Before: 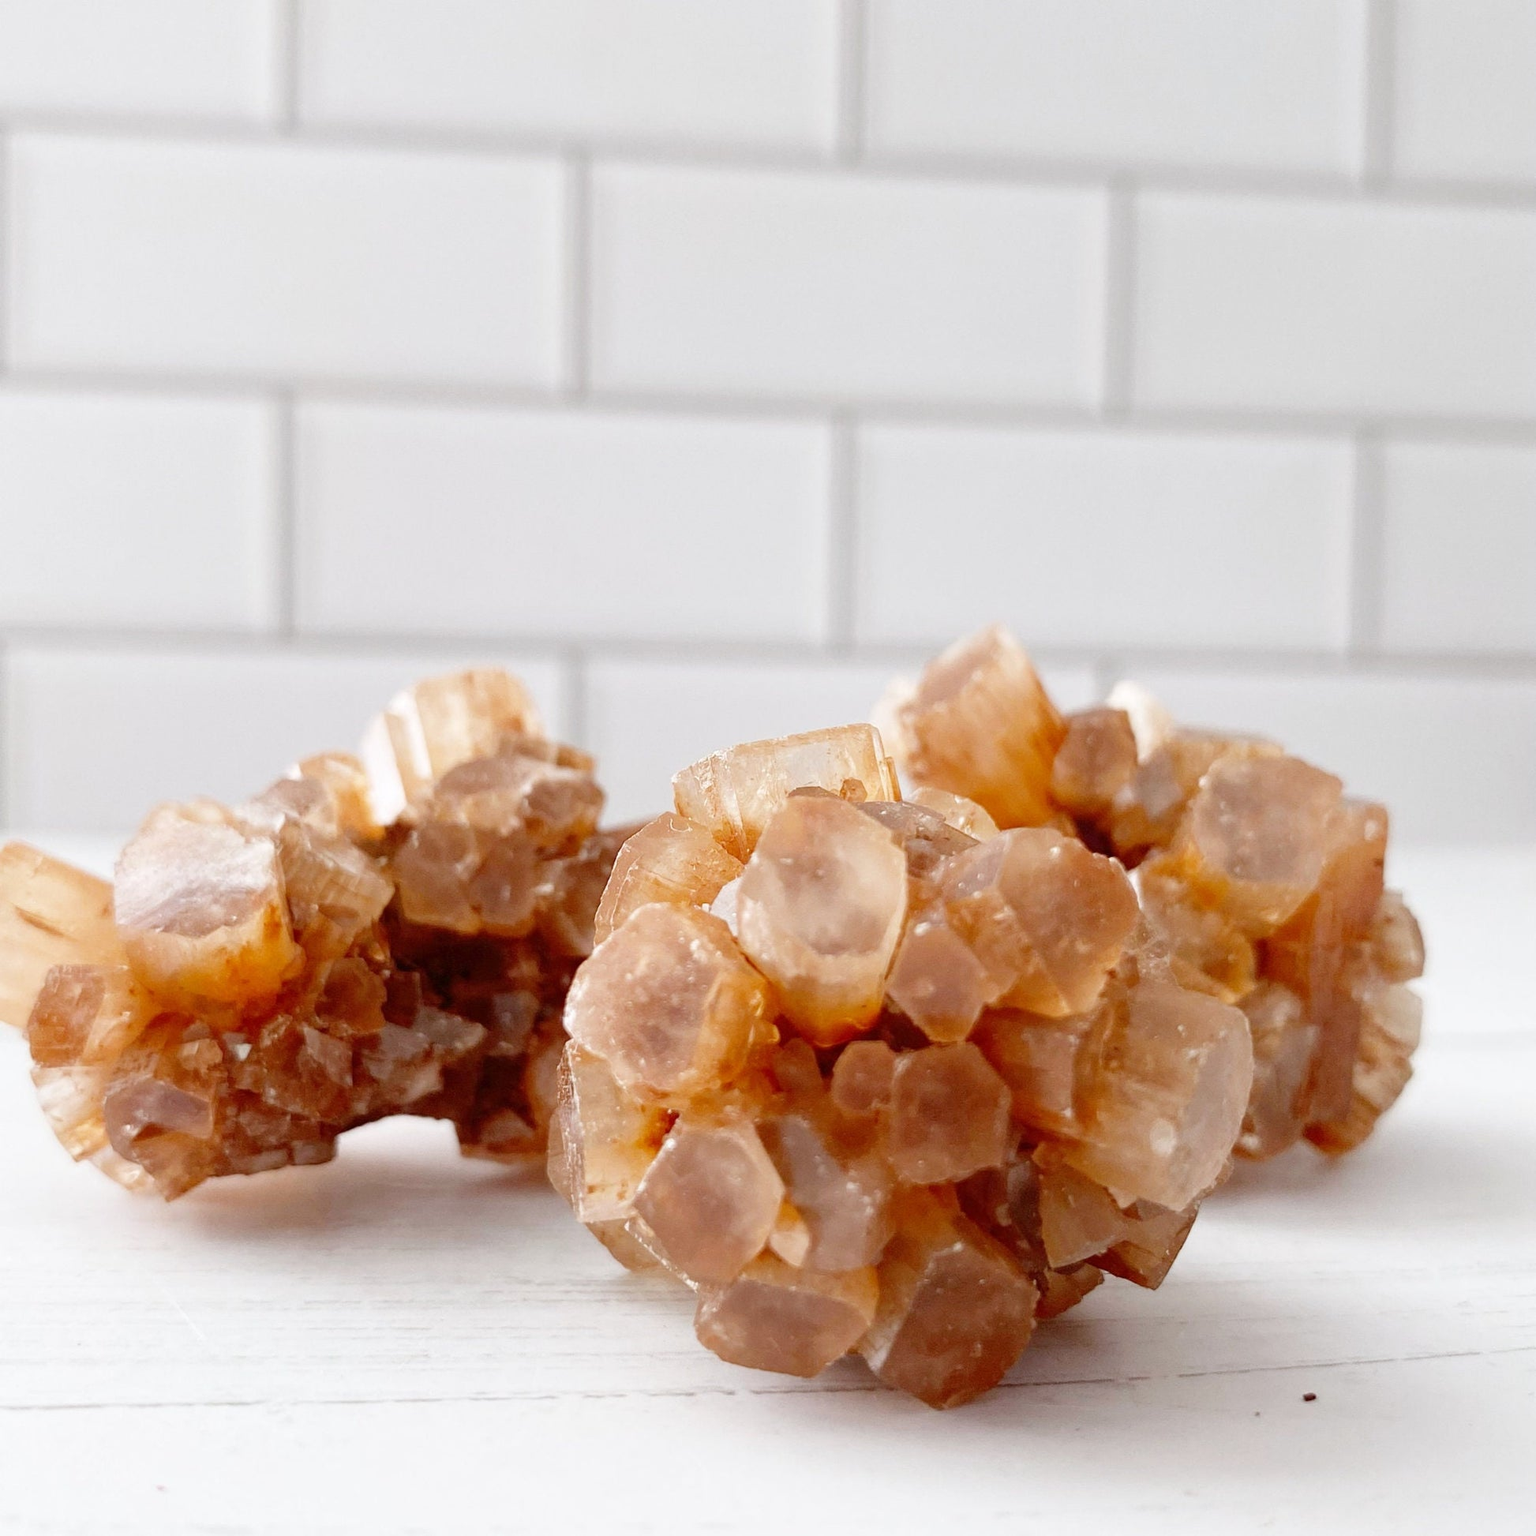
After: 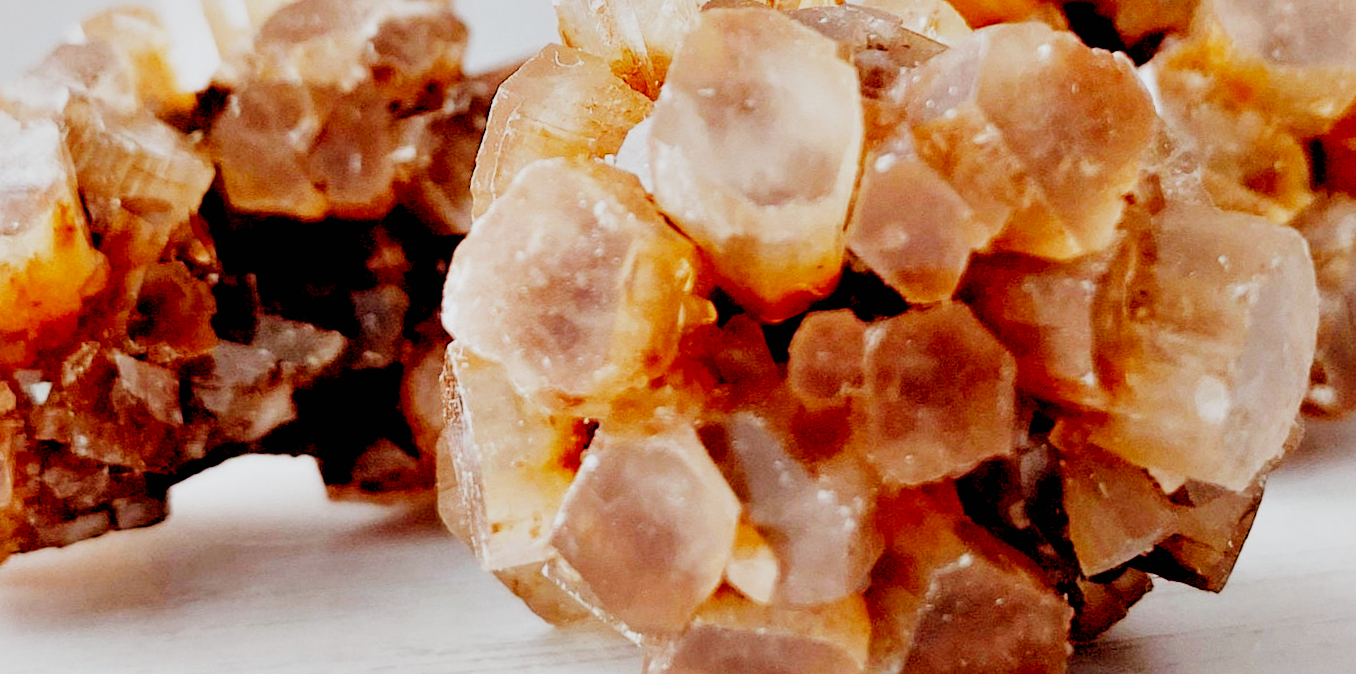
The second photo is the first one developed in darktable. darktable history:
exposure: black level correction 0.001, compensate highlight preservation false
sigmoid: contrast 1.7, skew -0.2, preserve hue 0%, red attenuation 0.1, red rotation 0.035, green attenuation 0.1, green rotation -0.017, blue attenuation 0.15, blue rotation -0.052, base primaries Rec2020
crop: left 18.091%, top 51.13%, right 17.525%, bottom 16.85%
contrast equalizer: octaves 7, y [[0.6 ×6], [0.55 ×6], [0 ×6], [0 ×6], [0 ×6]]
rotate and perspective: rotation -4.98°, automatic cropping off
rgb levels: preserve colors sum RGB, levels [[0.038, 0.433, 0.934], [0, 0.5, 1], [0, 0.5, 1]]
